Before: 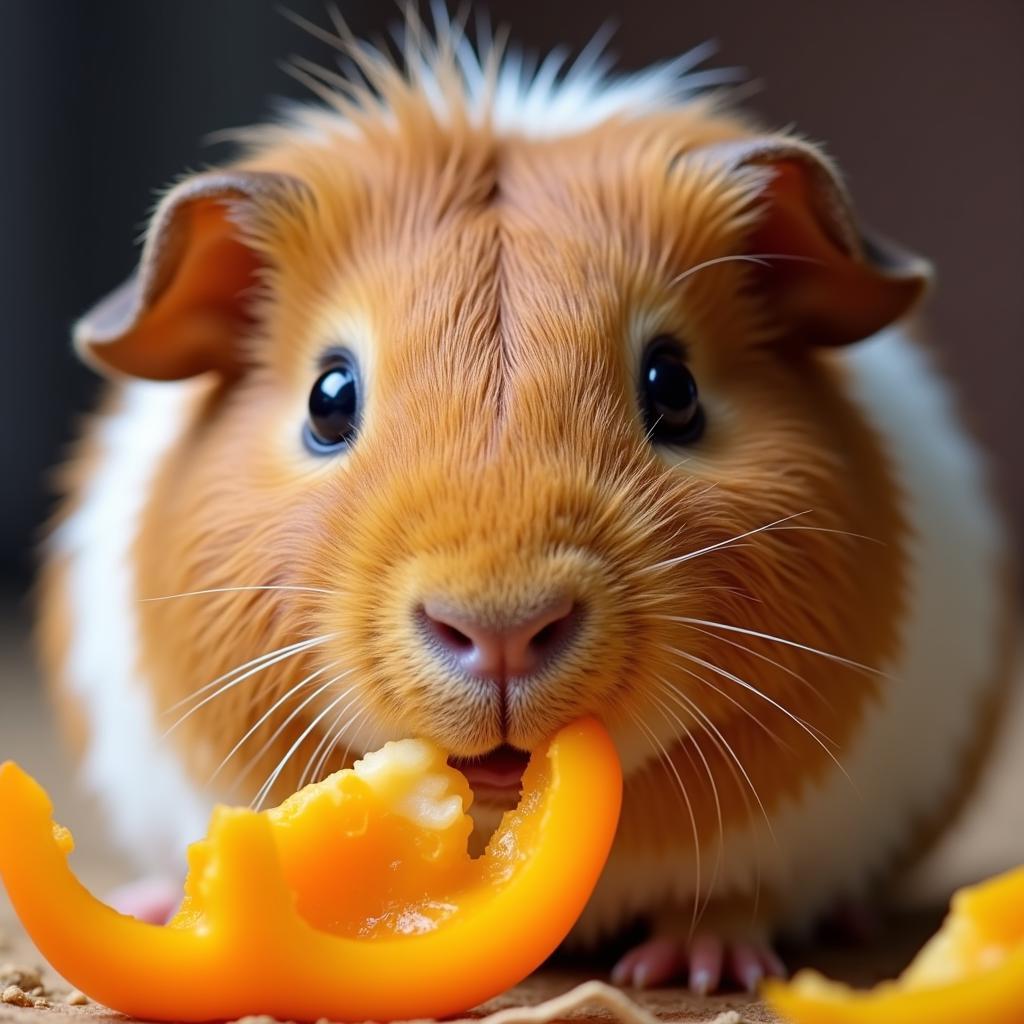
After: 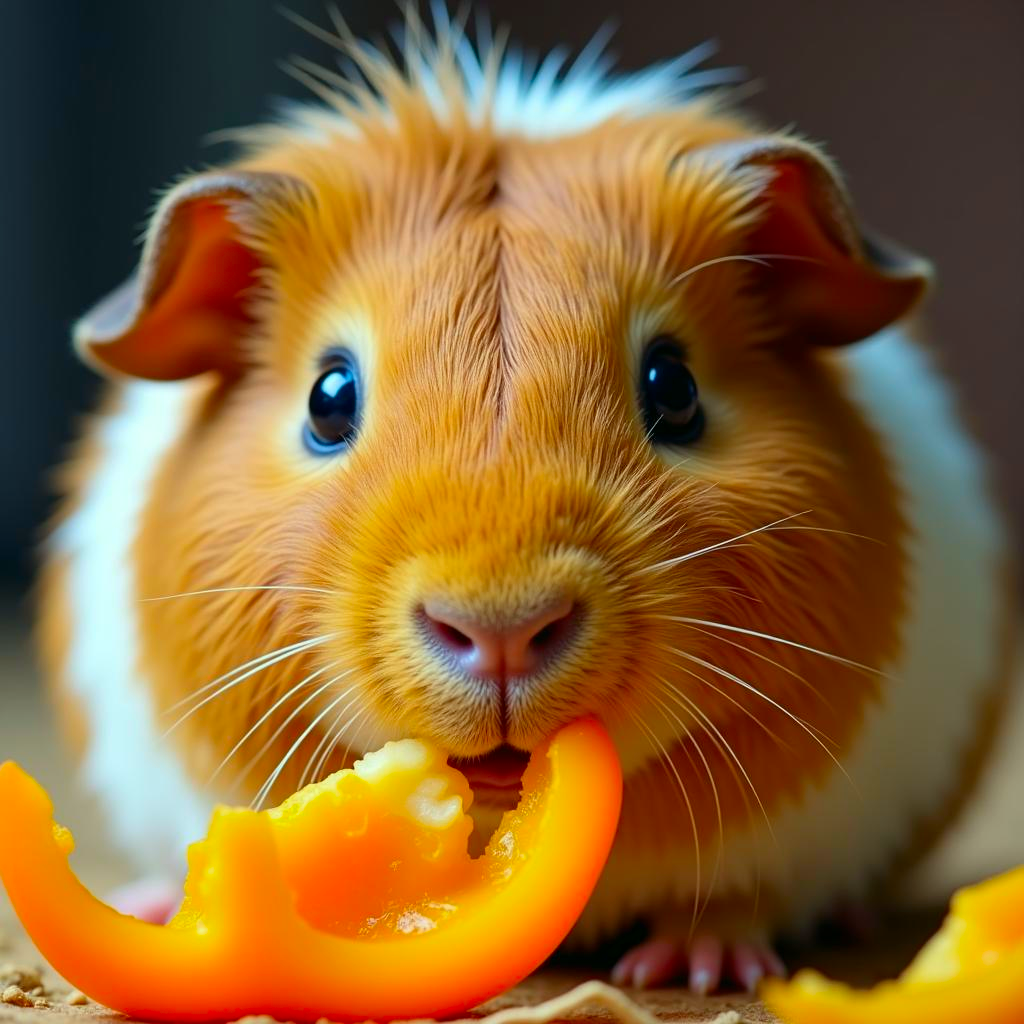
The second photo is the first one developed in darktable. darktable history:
color correction: highlights a* -7.52, highlights b* 1.03, shadows a* -3.18, saturation 1.42
